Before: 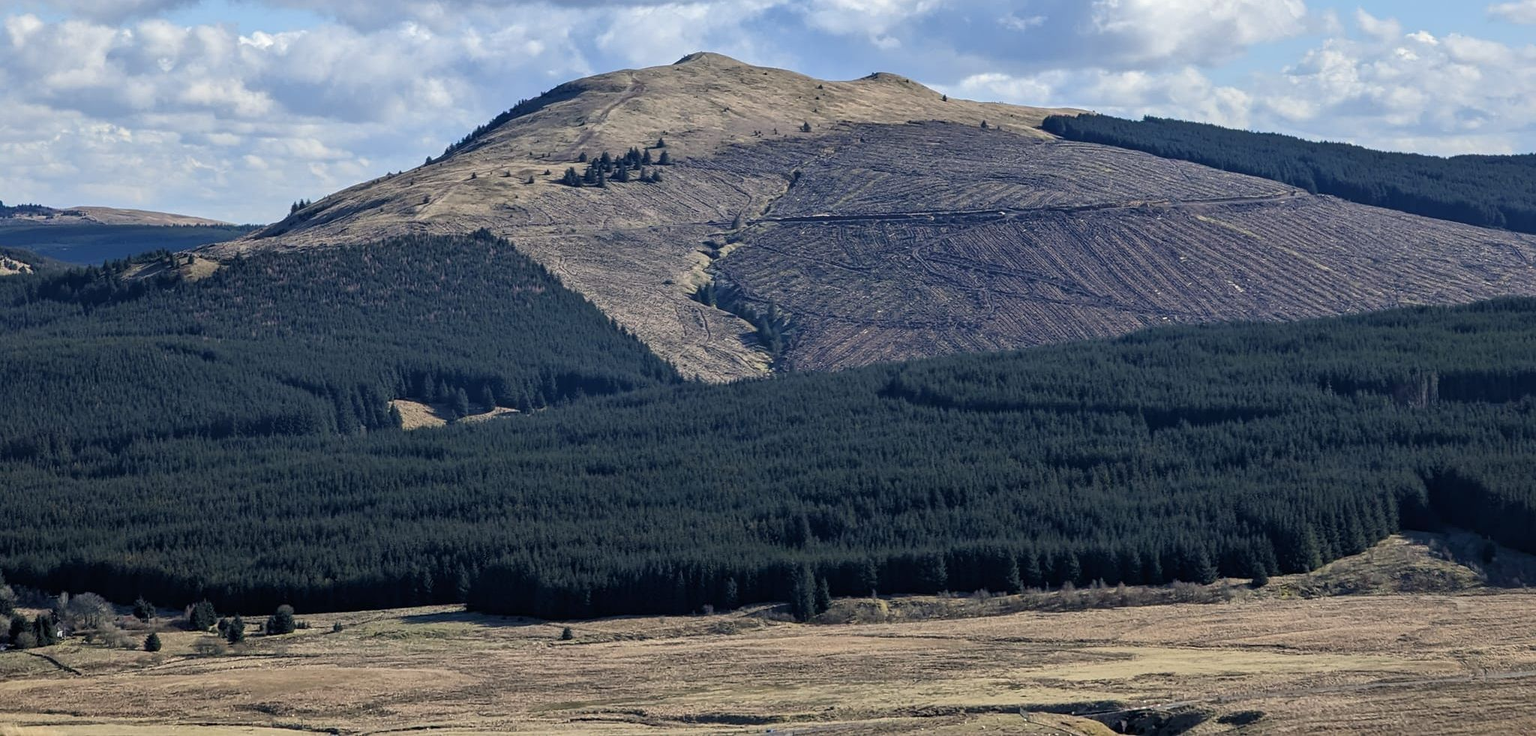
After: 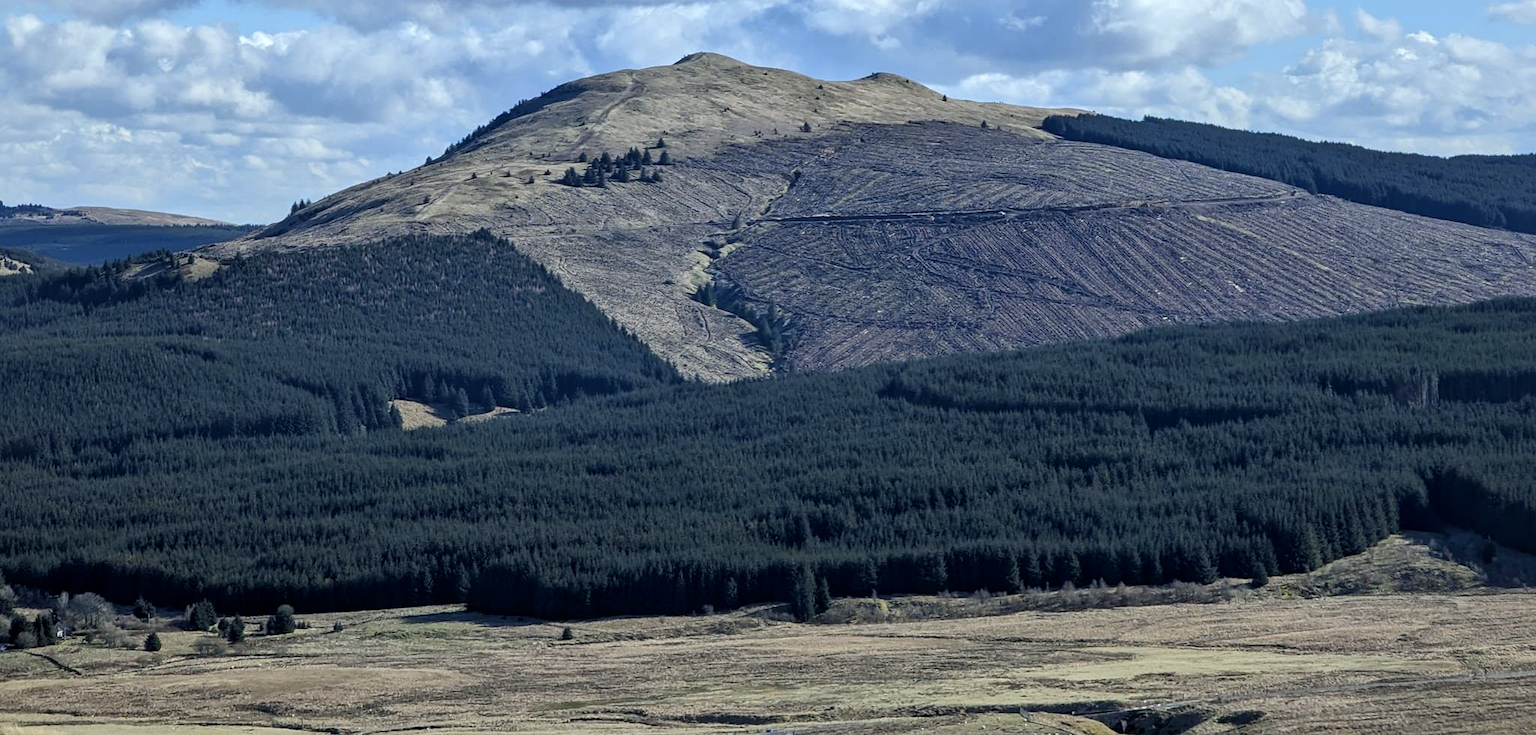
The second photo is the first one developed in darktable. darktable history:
white balance: red 0.925, blue 1.046
local contrast: mode bilateral grid, contrast 20, coarseness 50, detail 120%, midtone range 0.2
